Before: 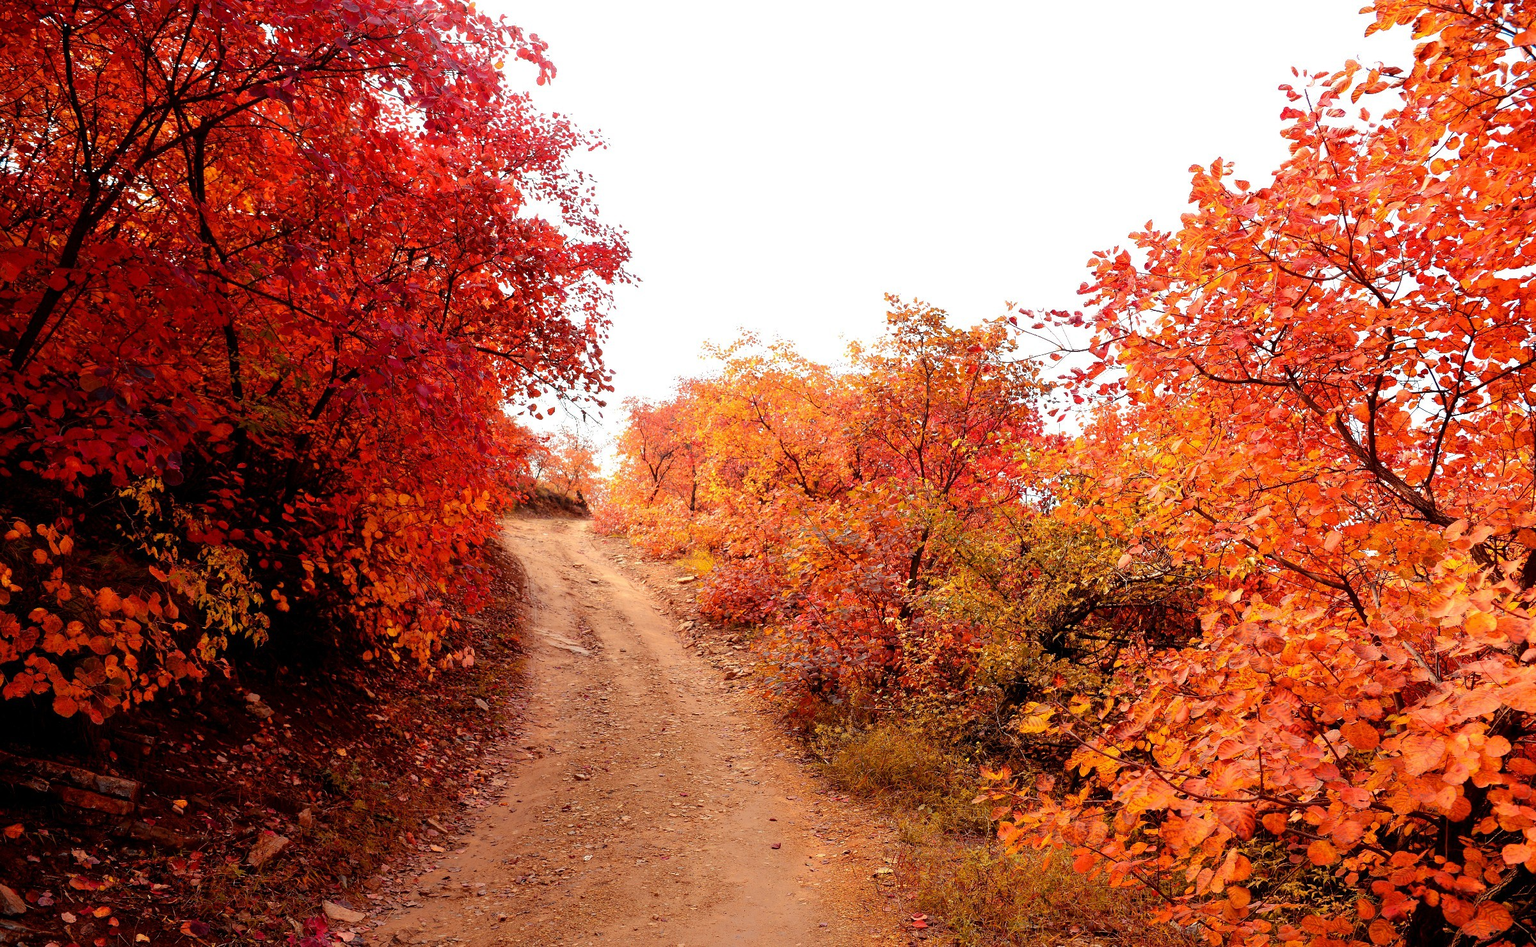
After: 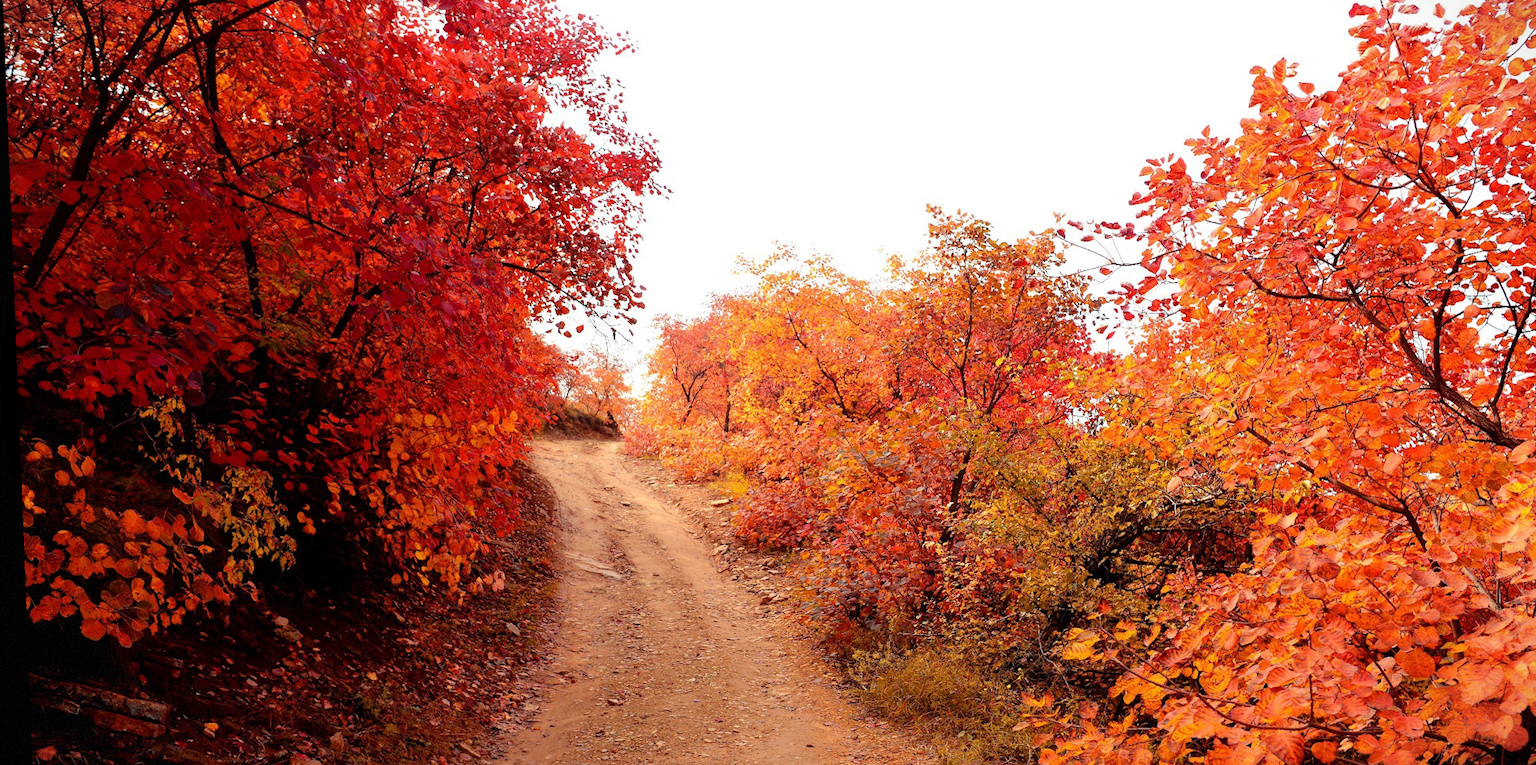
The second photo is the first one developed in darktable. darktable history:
crop and rotate: angle 0.03°, top 11.643%, right 5.651%, bottom 11.189%
rotate and perspective: lens shift (vertical) 0.048, lens shift (horizontal) -0.024, automatic cropping off
vignetting: fall-off start 100%, brightness -0.406, saturation -0.3, width/height ratio 1.324, dithering 8-bit output, unbound false
